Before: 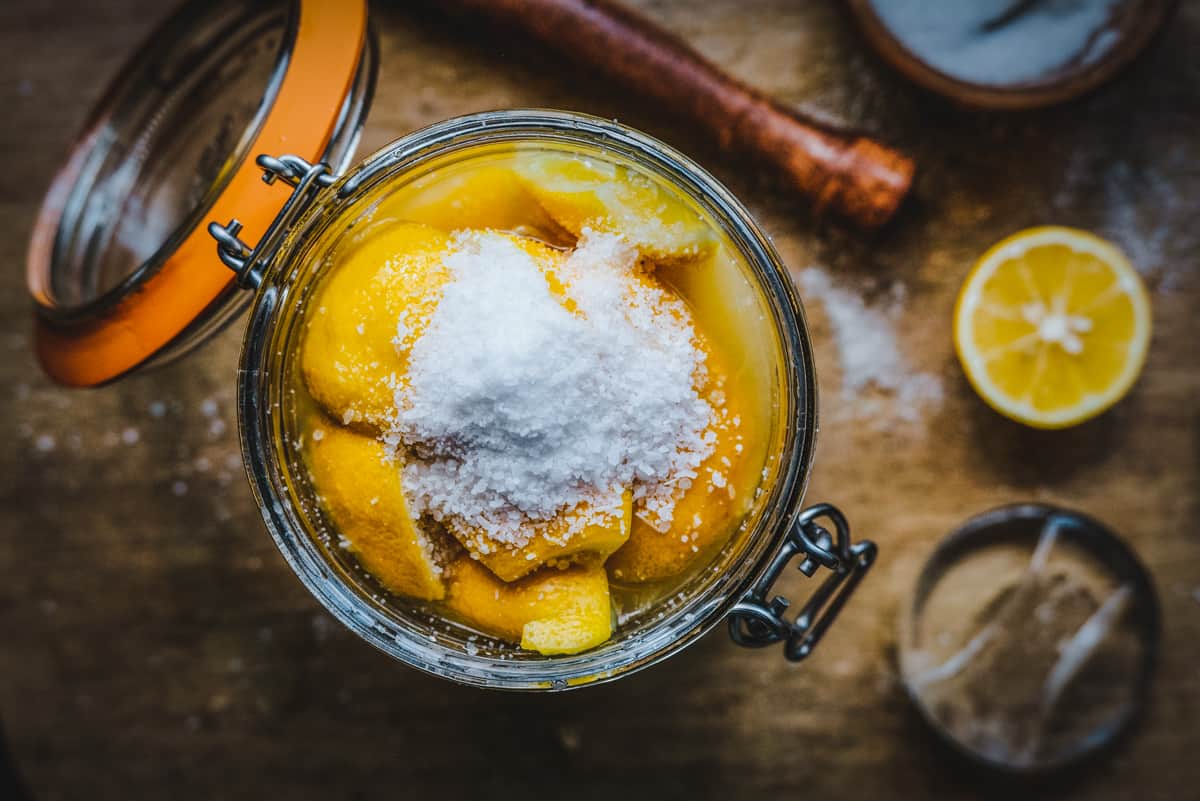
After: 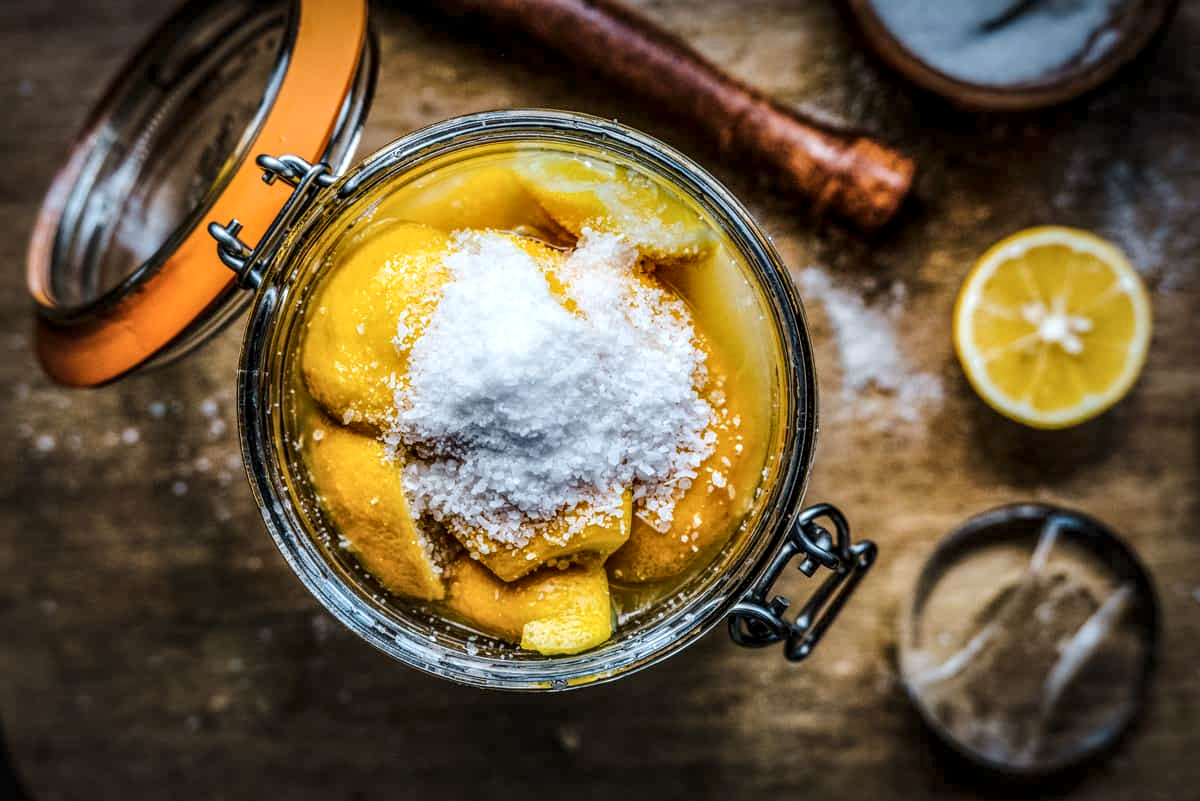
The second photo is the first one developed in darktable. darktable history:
local contrast: highlights 60%, shadows 59%, detail 160%
